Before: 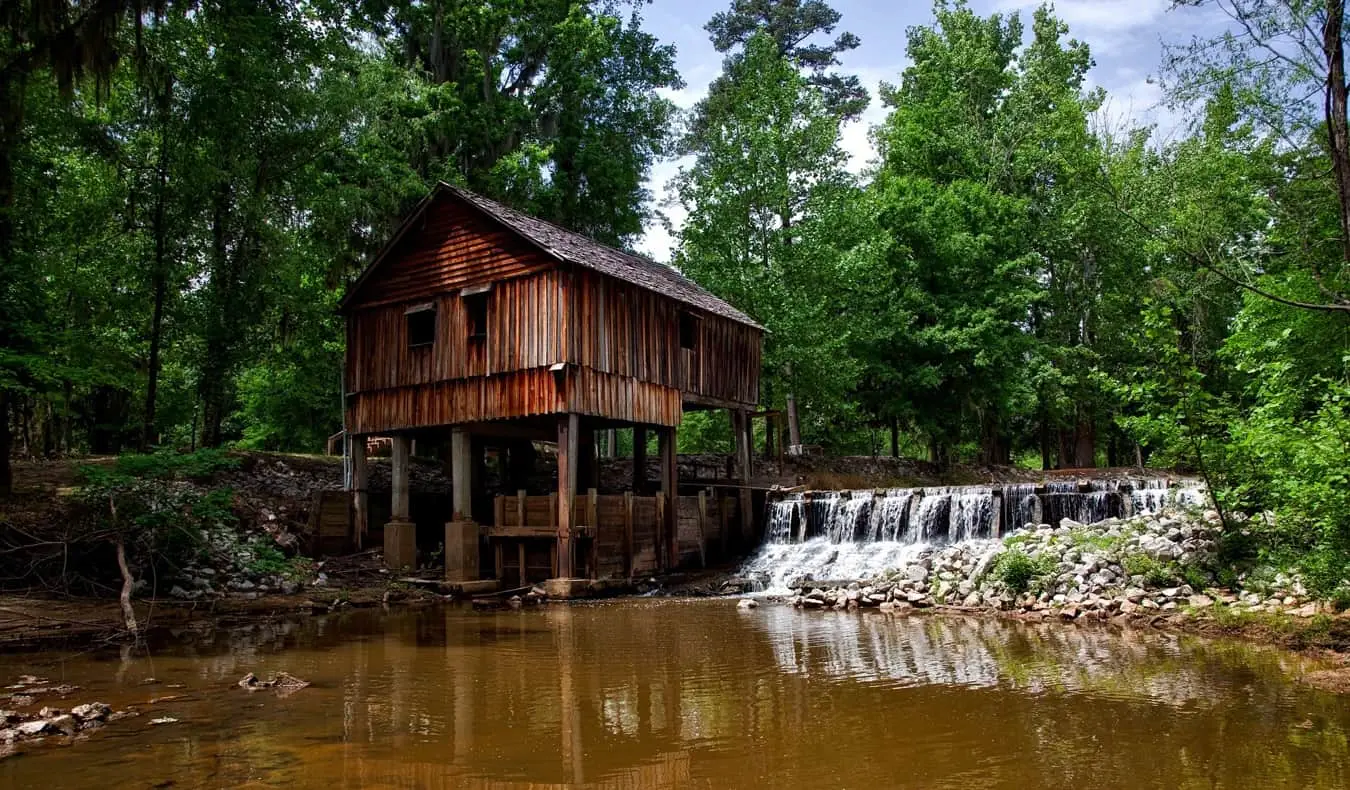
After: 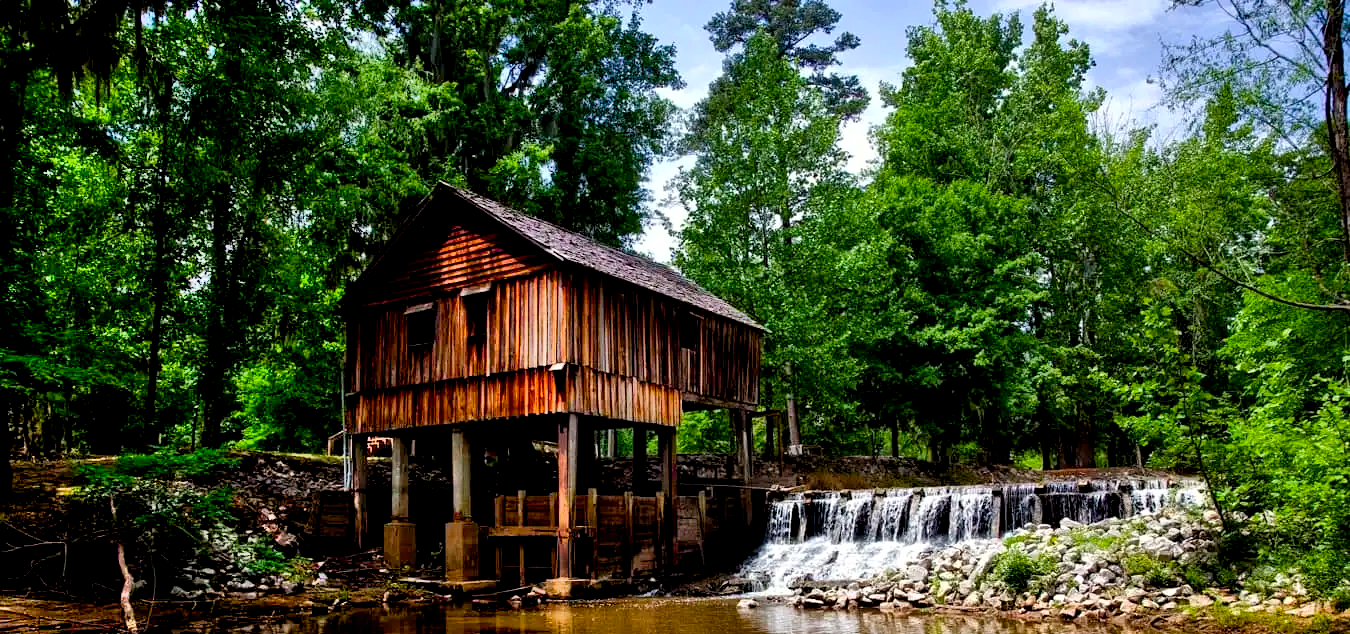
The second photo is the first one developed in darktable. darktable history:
exposure: black level correction 0.009, exposure 0.119 EV, compensate highlight preservation false
crop: bottom 19.644%
shadows and highlights: low approximation 0.01, soften with gaussian
color balance rgb: perceptual saturation grading › global saturation 25%, global vibrance 20%
